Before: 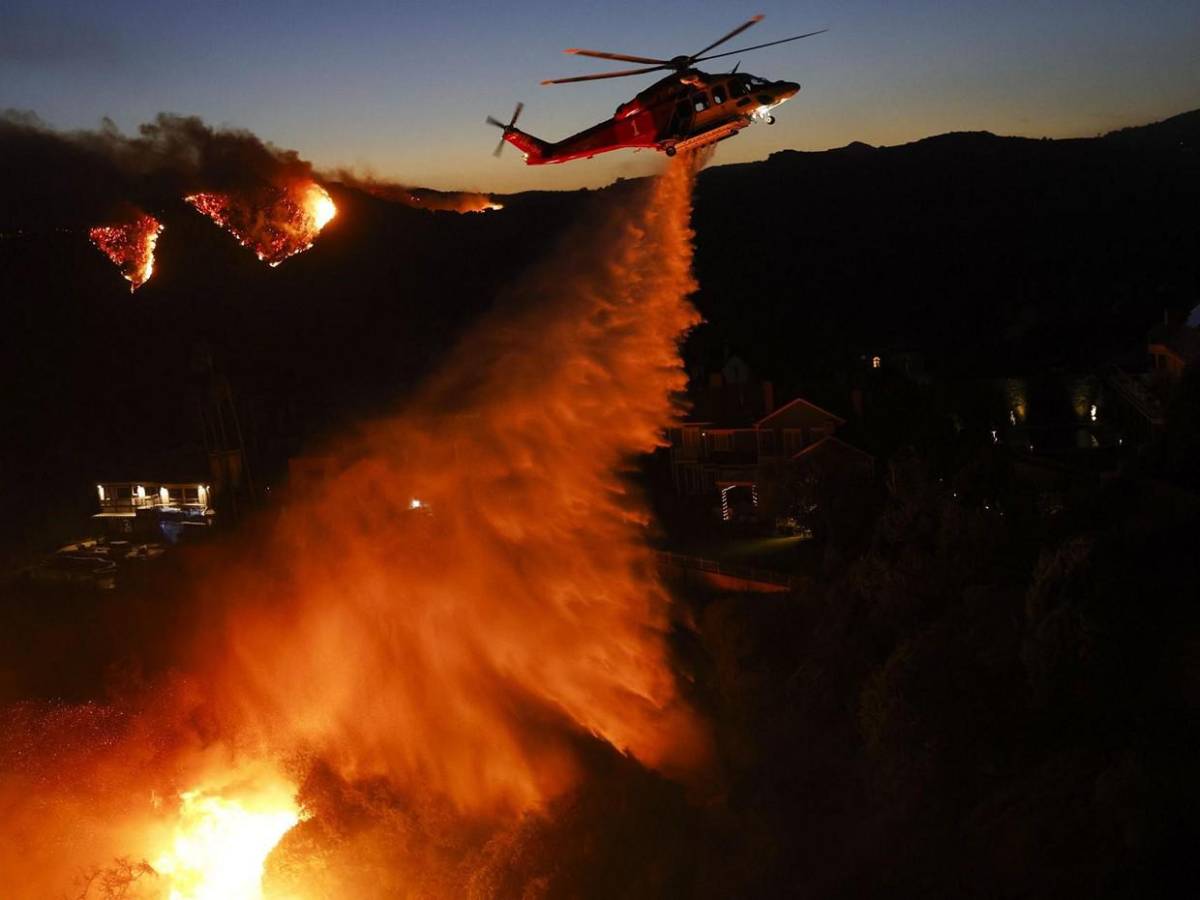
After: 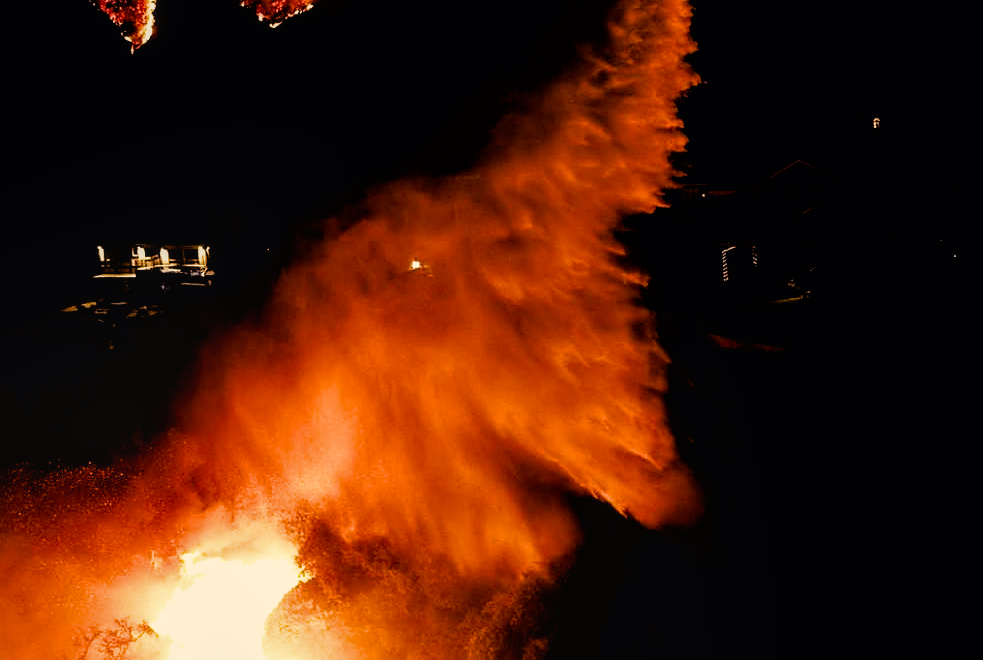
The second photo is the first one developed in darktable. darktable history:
crop: top 26.635%, right 18.043%
sharpen: on, module defaults
local contrast: detail 110%
tone equalizer: on, module defaults
color balance rgb: shadows lift › chroma 2.011%, shadows lift › hue 247.34°, power › chroma 1.528%, power › hue 25.98°, global offset › luminance -0.86%, perceptual saturation grading › global saturation 14.984%, perceptual brilliance grading › global brilliance 2.275%, perceptual brilliance grading › highlights -3.67%
filmic rgb: black relative exposure -3.62 EV, white relative exposure 2.18 EV, threshold 3.04 EV, hardness 3.62, color science v6 (2022), iterations of high-quality reconstruction 0, enable highlight reconstruction true
color correction: highlights a* 1.45, highlights b* 17.68
